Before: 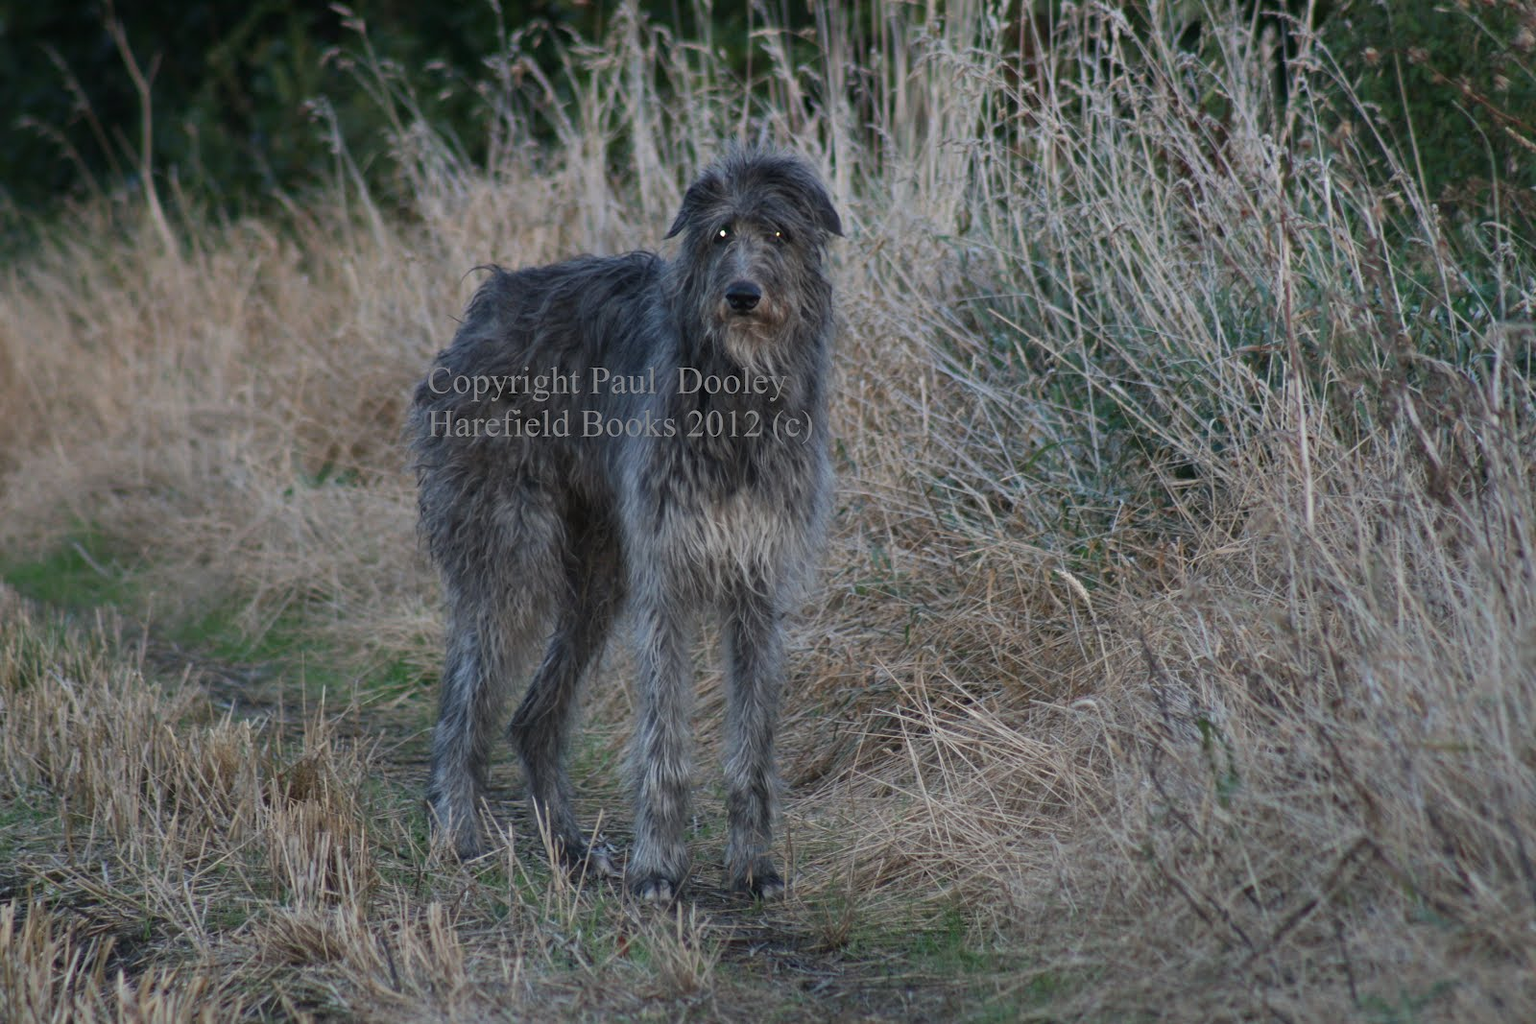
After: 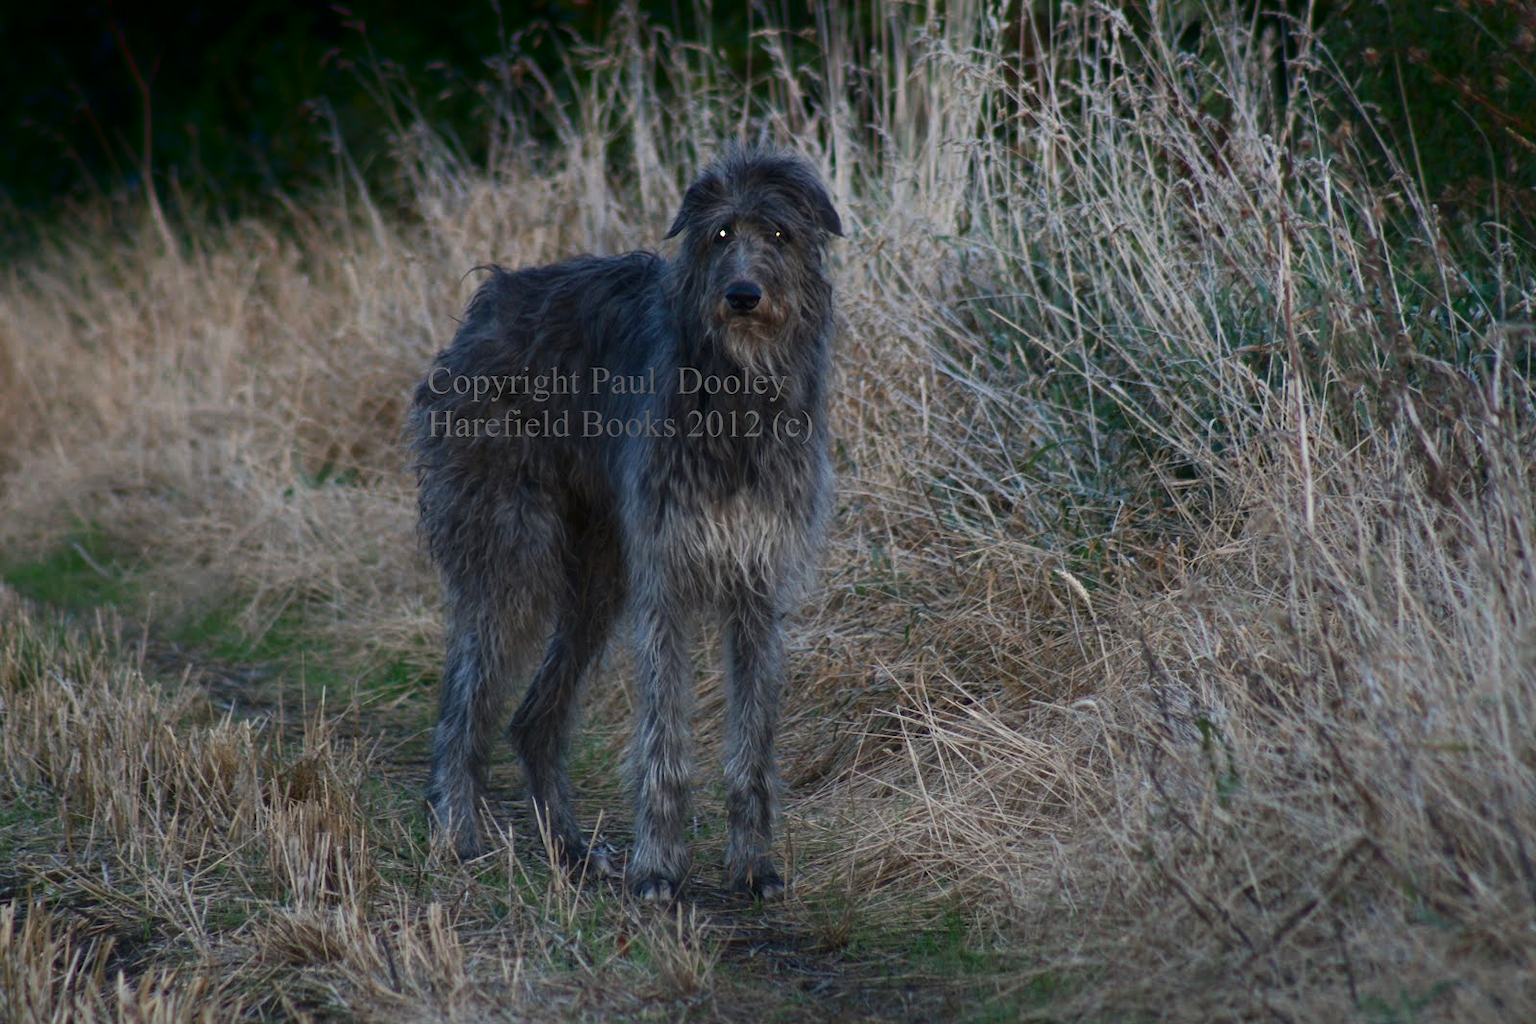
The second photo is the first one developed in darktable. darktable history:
shadows and highlights: shadows -68.54, highlights 35.31, soften with gaussian
tone equalizer: on, module defaults
contrast brightness saturation: contrast 0.146, brightness -0.01, saturation 0.095
color zones: curves: ch0 [(0, 0.553) (0.123, 0.58) (0.23, 0.419) (0.468, 0.155) (0.605, 0.132) (0.723, 0.063) (0.833, 0.172) (0.921, 0.468)]; ch1 [(0.025, 0.645) (0.229, 0.584) (0.326, 0.551) (0.537, 0.446) (0.599, 0.911) (0.708, 1) (0.805, 0.944)]; ch2 [(0.086, 0.468) (0.254, 0.464) (0.638, 0.564) (0.702, 0.592) (0.768, 0.564)], mix -91.49%
